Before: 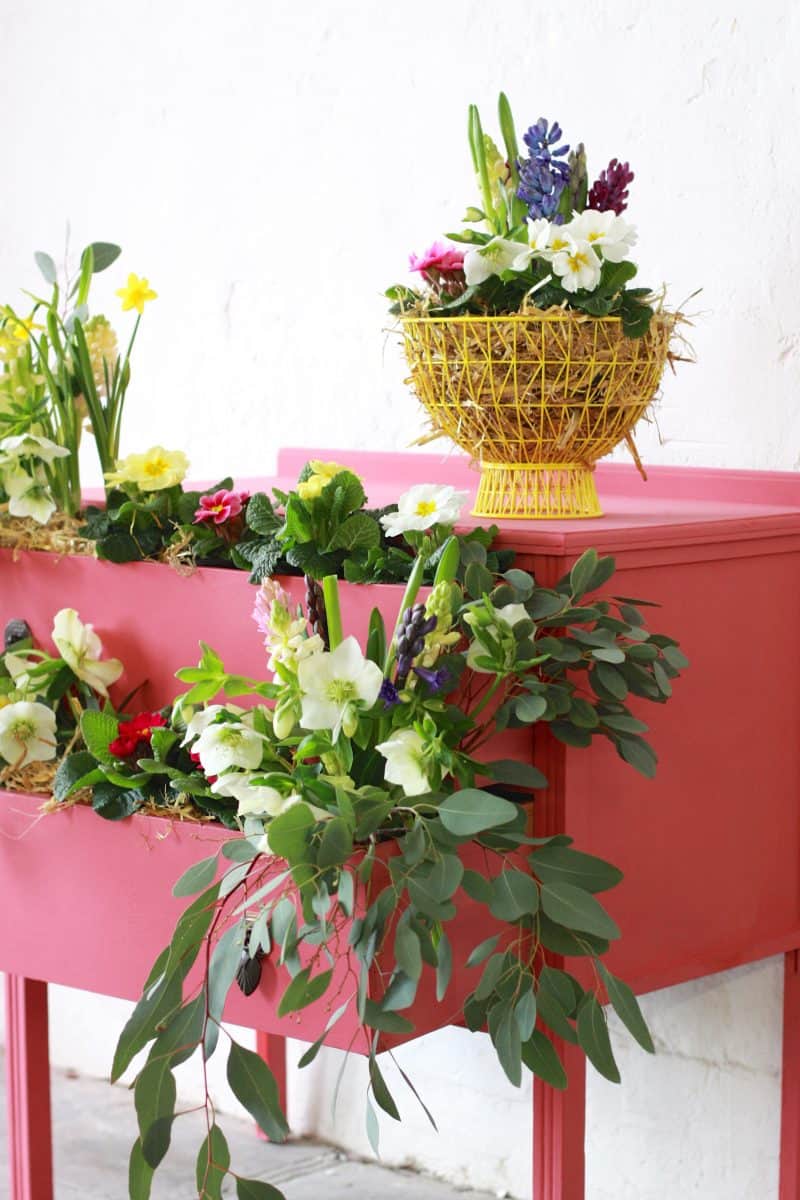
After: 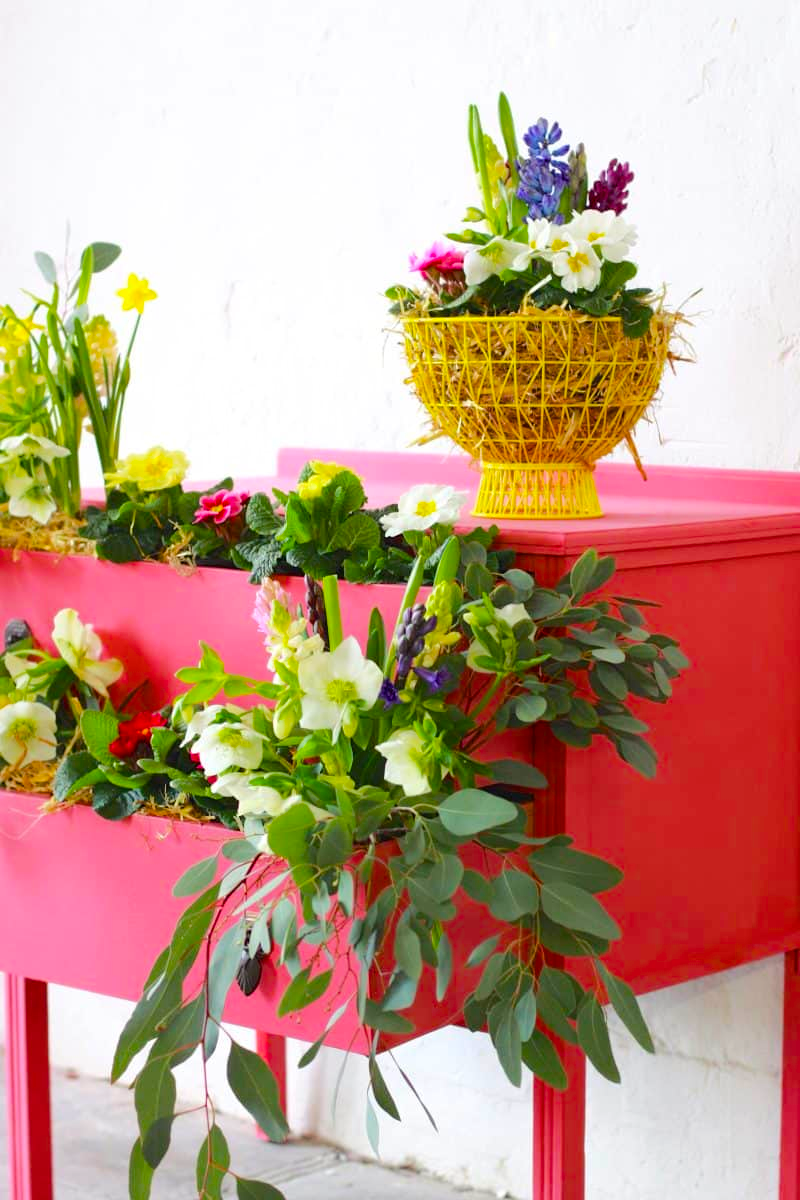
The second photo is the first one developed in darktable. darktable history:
color balance rgb: shadows lift › chroma 3.105%, shadows lift › hue 281.81°, linear chroma grading › global chroma 9.7%, perceptual saturation grading › global saturation 30.394%, perceptual brilliance grading › mid-tones 10.126%, perceptual brilliance grading › shadows 14.45%
